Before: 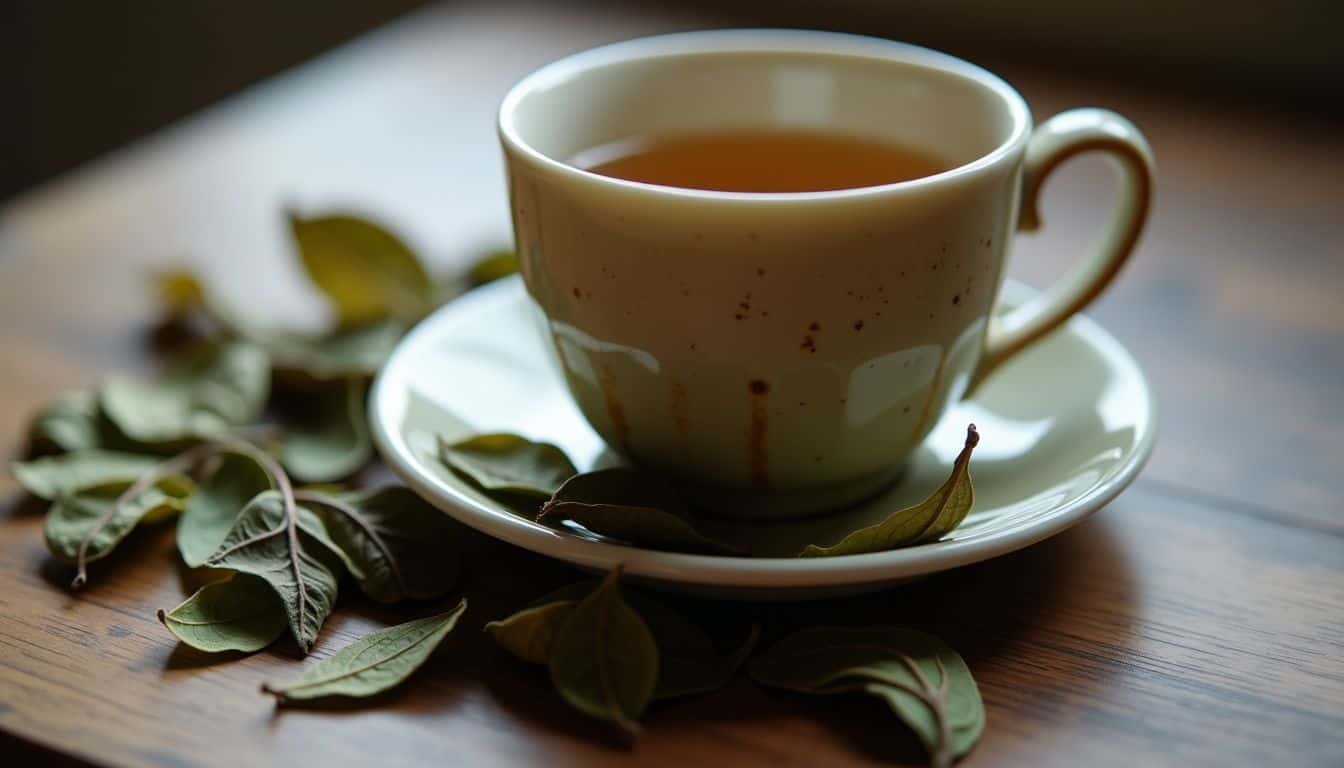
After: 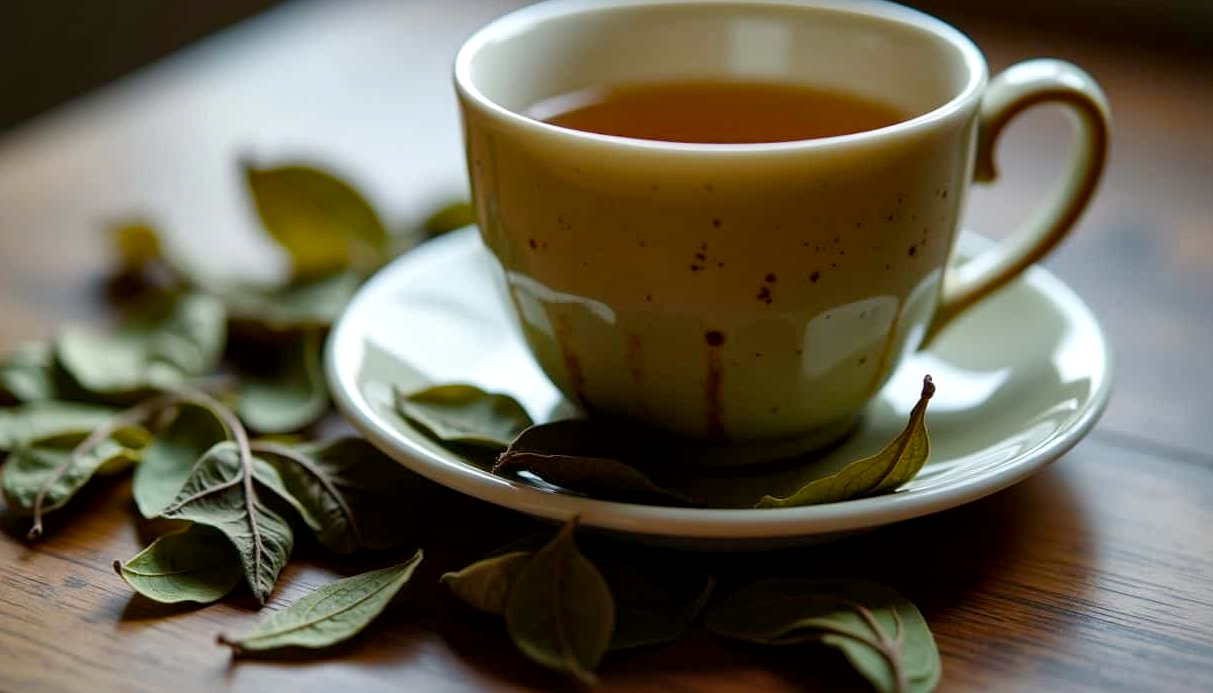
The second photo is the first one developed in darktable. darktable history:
local contrast: mode bilateral grid, contrast 20, coarseness 50, detail 150%, midtone range 0.2
crop: left 3.305%, top 6.436%, right 6.389%, bottom 3.258%
color balance rgb: perceptual saturation grading › global saturation 20%, perceptual saturation grading › highlights -25%, perceptual saturation grading › shadows 25%
